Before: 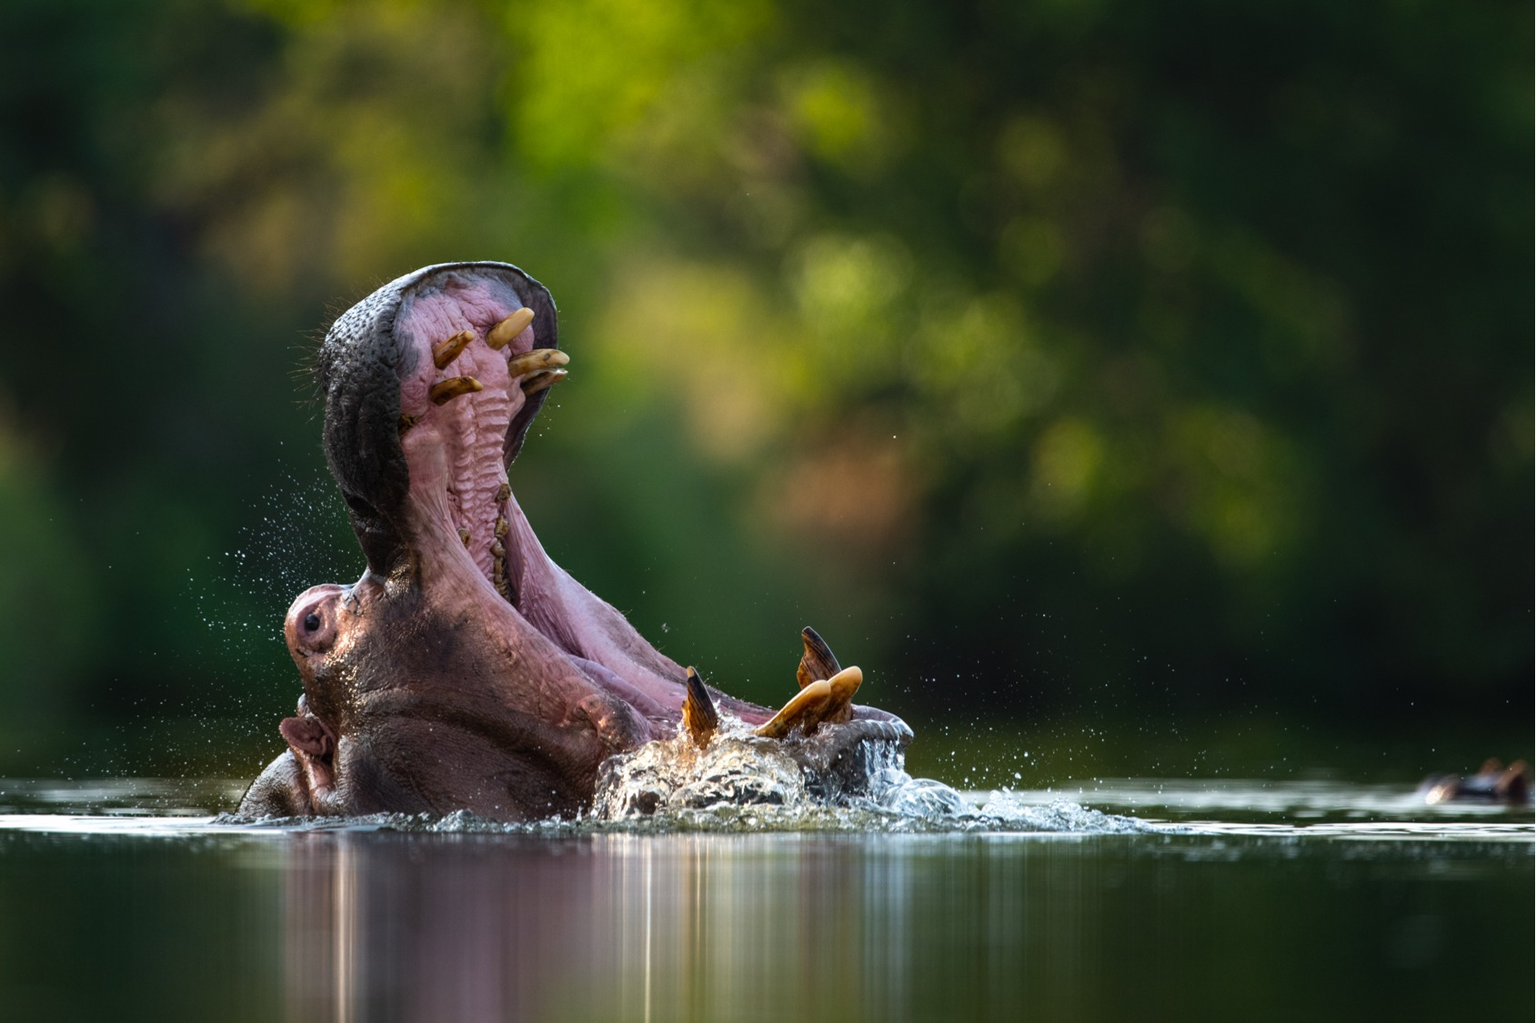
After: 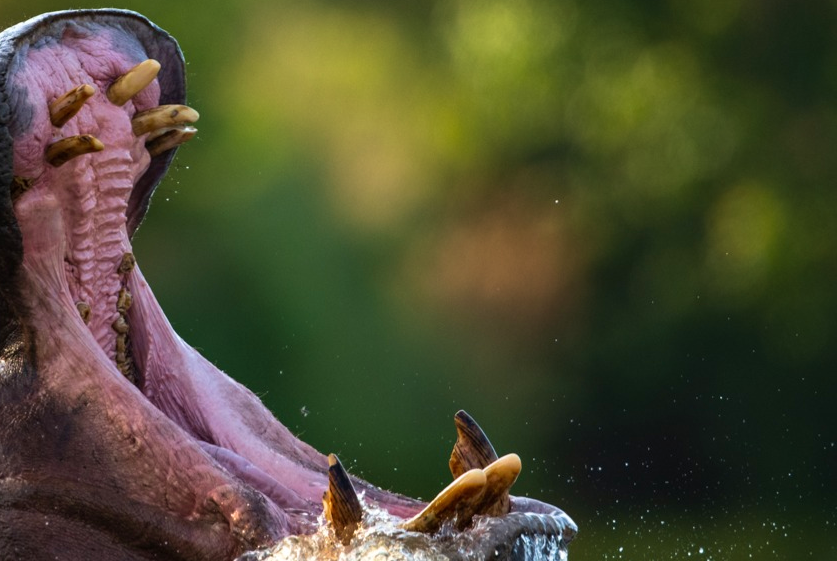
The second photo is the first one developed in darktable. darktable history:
velvia: on, module defaults
crop: left 25.283%, top 24.857%, right 25.153%, bottom 25.246%
